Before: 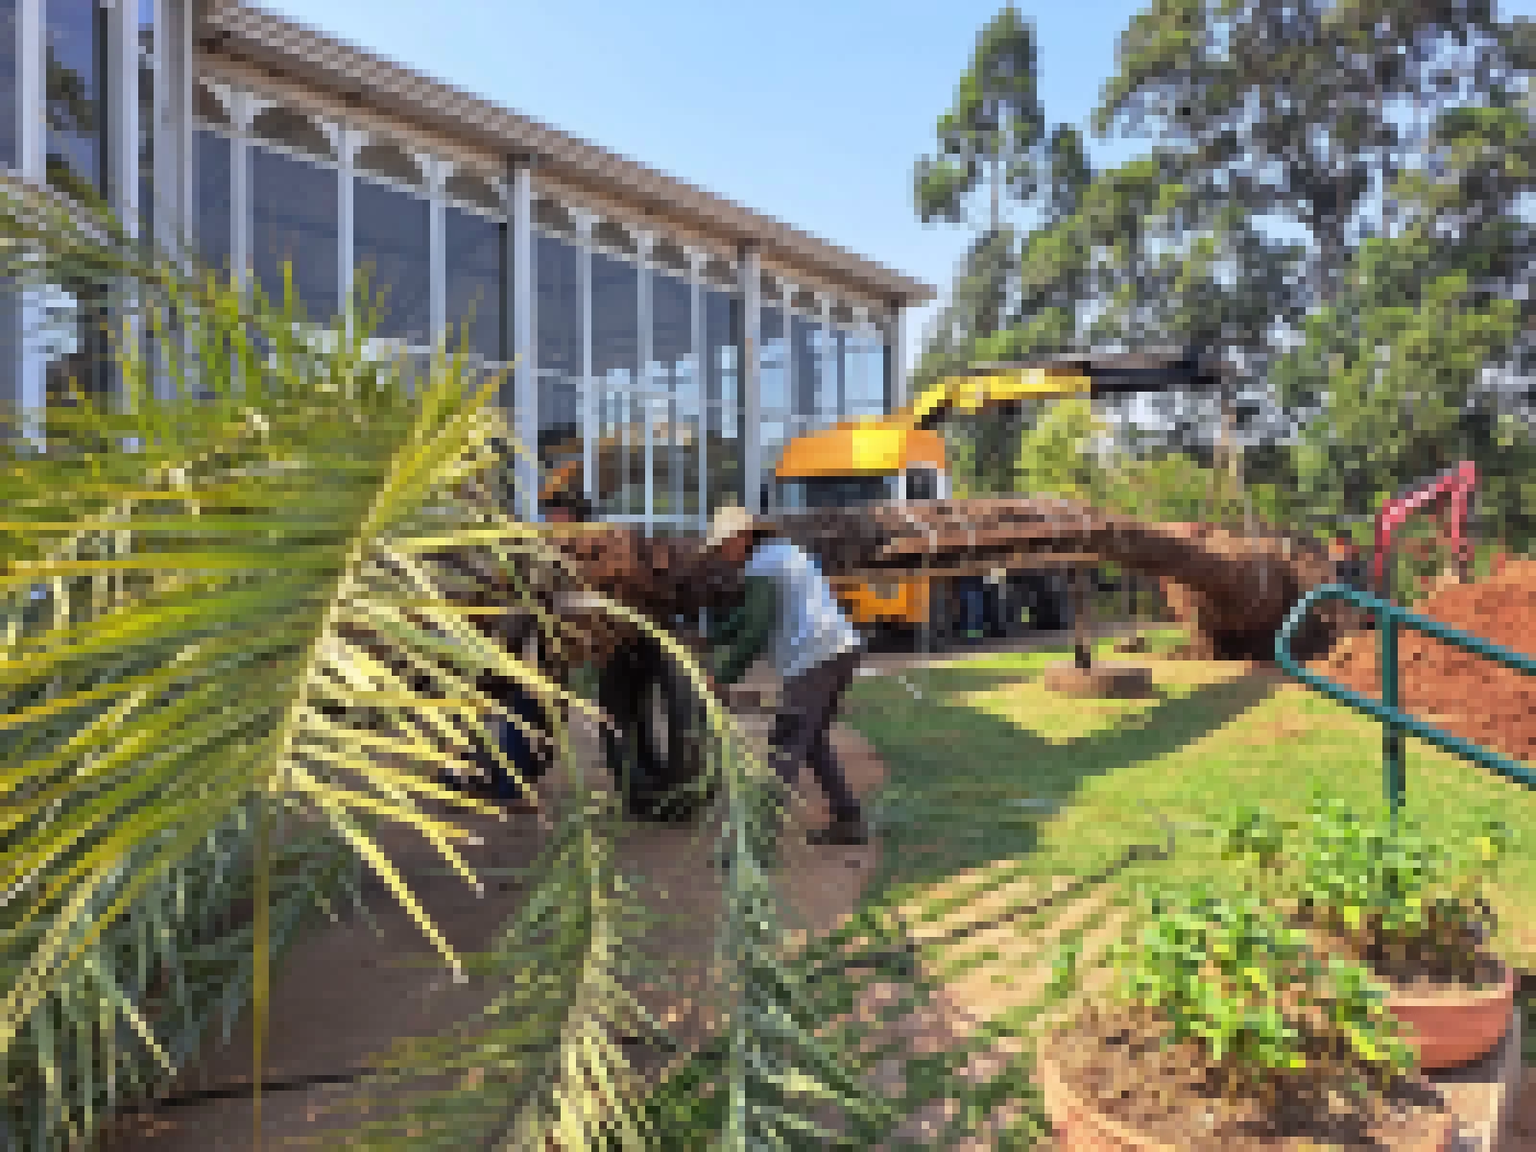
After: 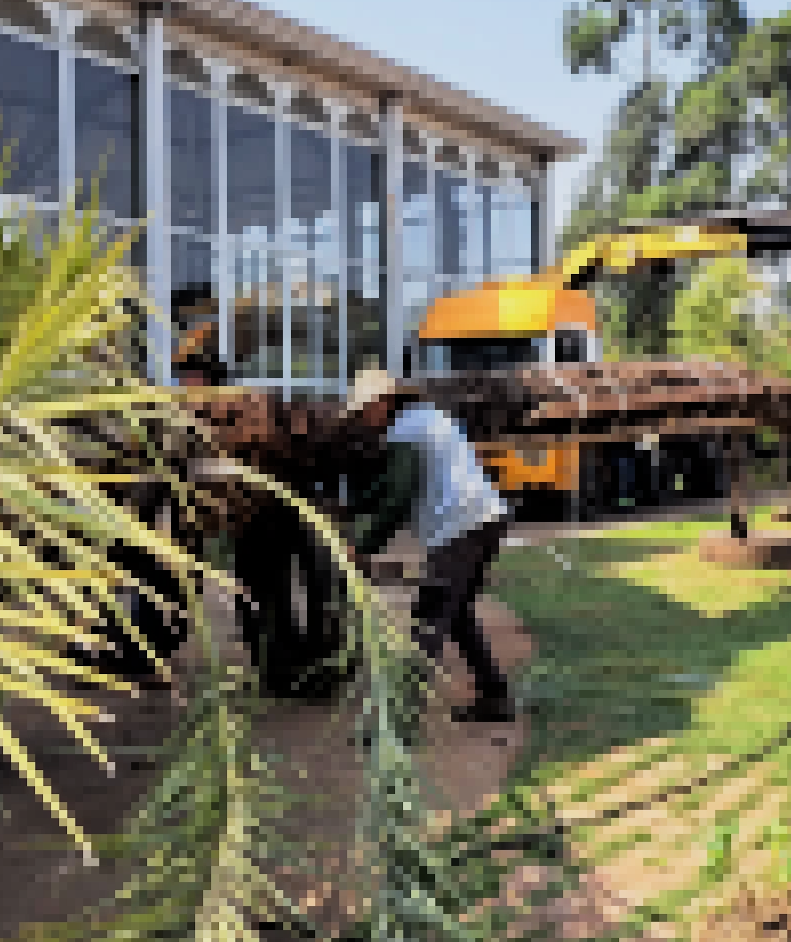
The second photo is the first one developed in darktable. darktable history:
crop and rotate: angle 0.02°, left 24.353%, top 13.219%, right 26.156%, bottom 8.224%
filmic rgb: black relative exposure -5 EV, white relative exposure 3.5 EV, hardness 3.19, contrast 1.3, highlights saturation mix -50%
